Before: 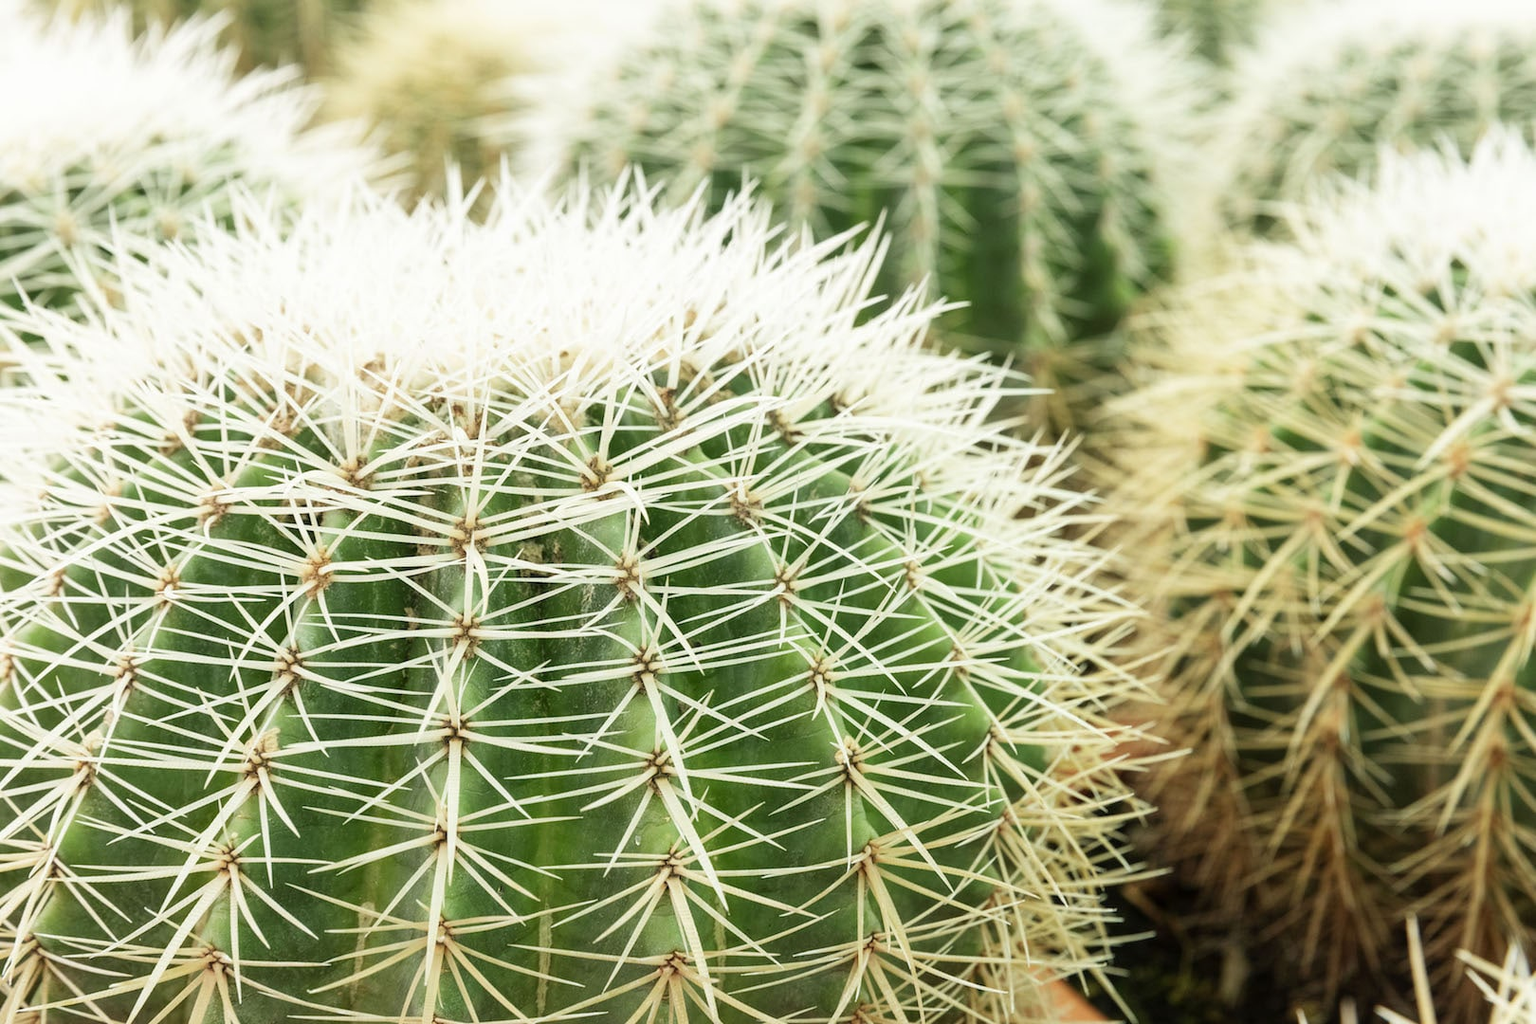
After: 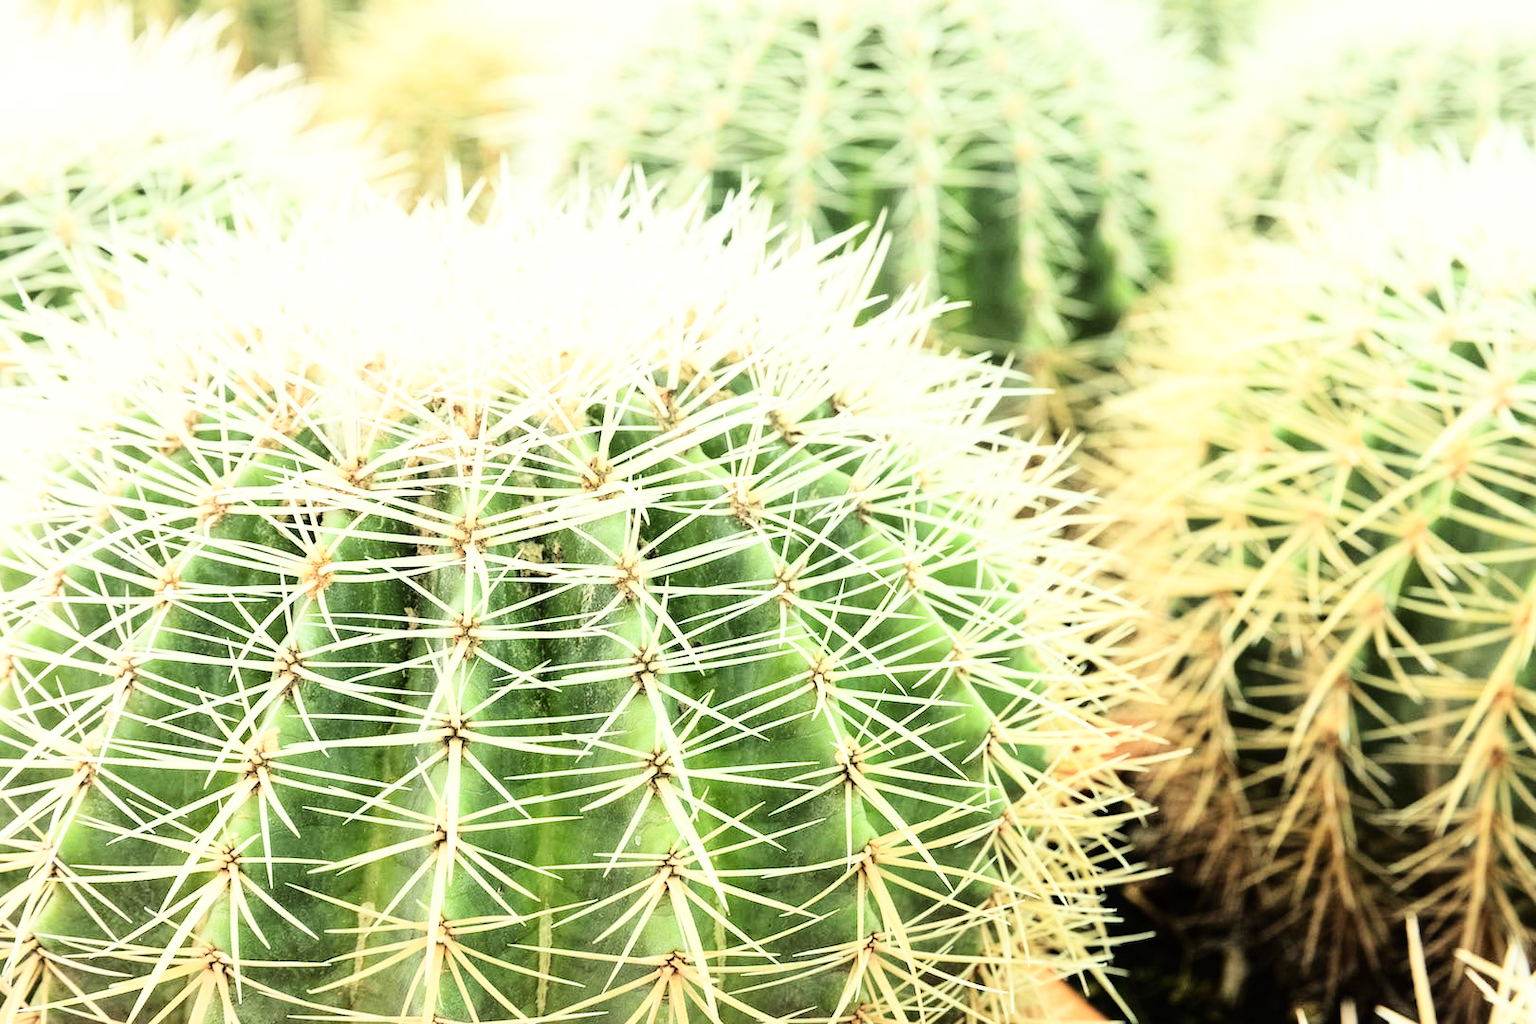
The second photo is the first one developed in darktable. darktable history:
base curve: curves: ch0 [(0, 0) (0, 0) (0.002, 0.001) (0.008, 0.003) (0.019, 0.011) (0.037, 0.037) (0.064, 0.11) (0.102, 0.232) (0.152, 0.379) (0.216, 0.524) (0.296, 0.665) (0.394, 0.789) (0.512, 0.881) (0.651, 0.945) (0.813, 0.986) (1, 1)]
